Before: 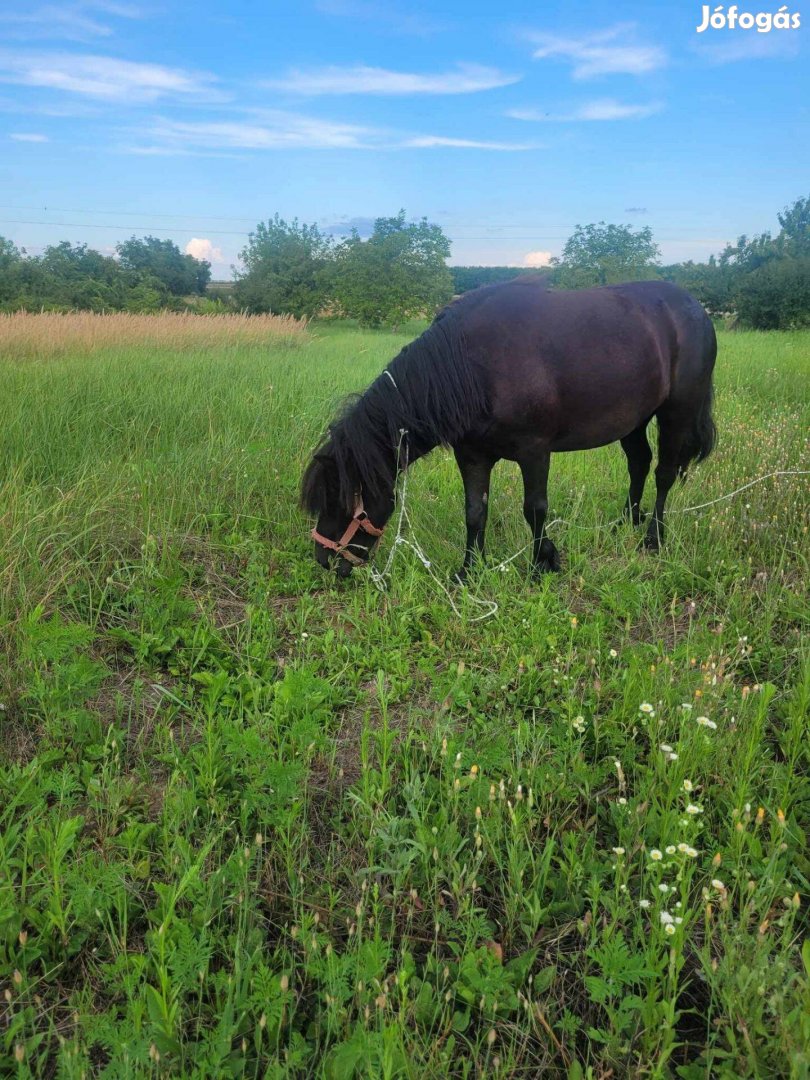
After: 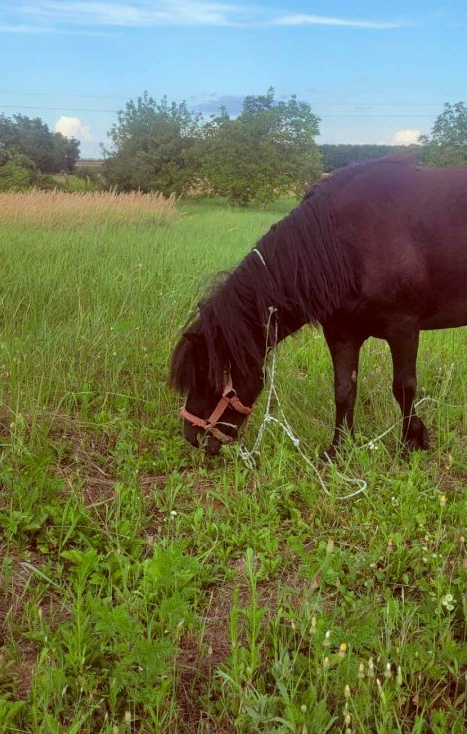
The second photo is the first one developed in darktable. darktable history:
crop: left 16.212%, top 11.315%, right 26.042%, bottom 20.645%
color correction: highlights a* -7.21, highlights b* -0.146, shadows a* 20.76, shadows b* 11.34
